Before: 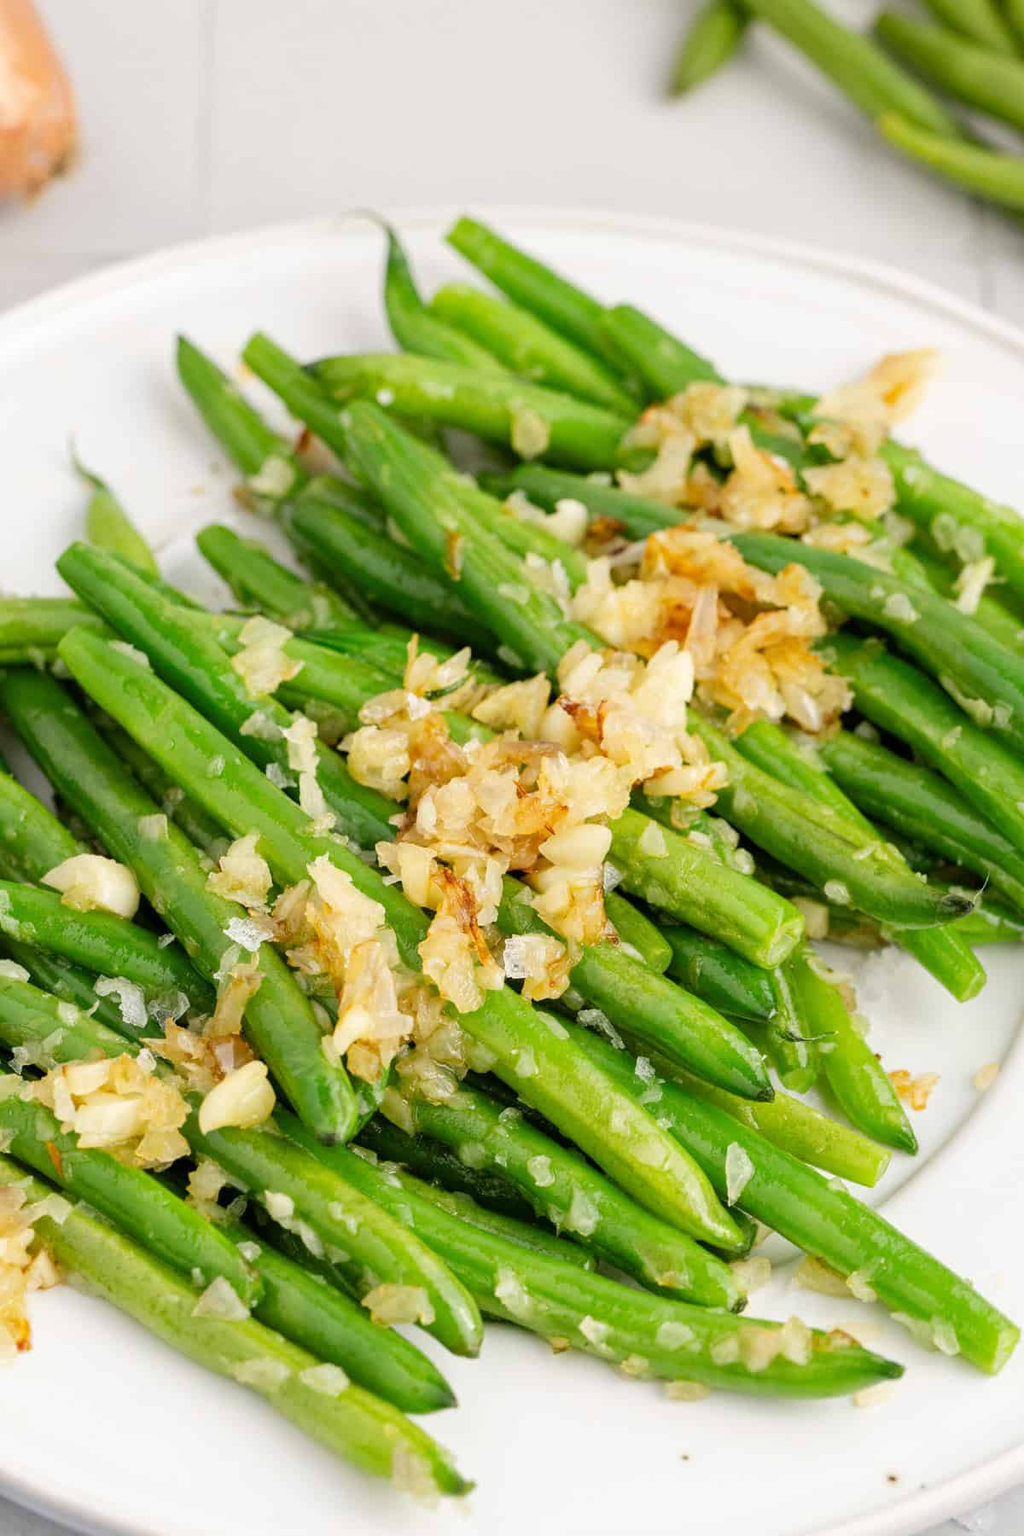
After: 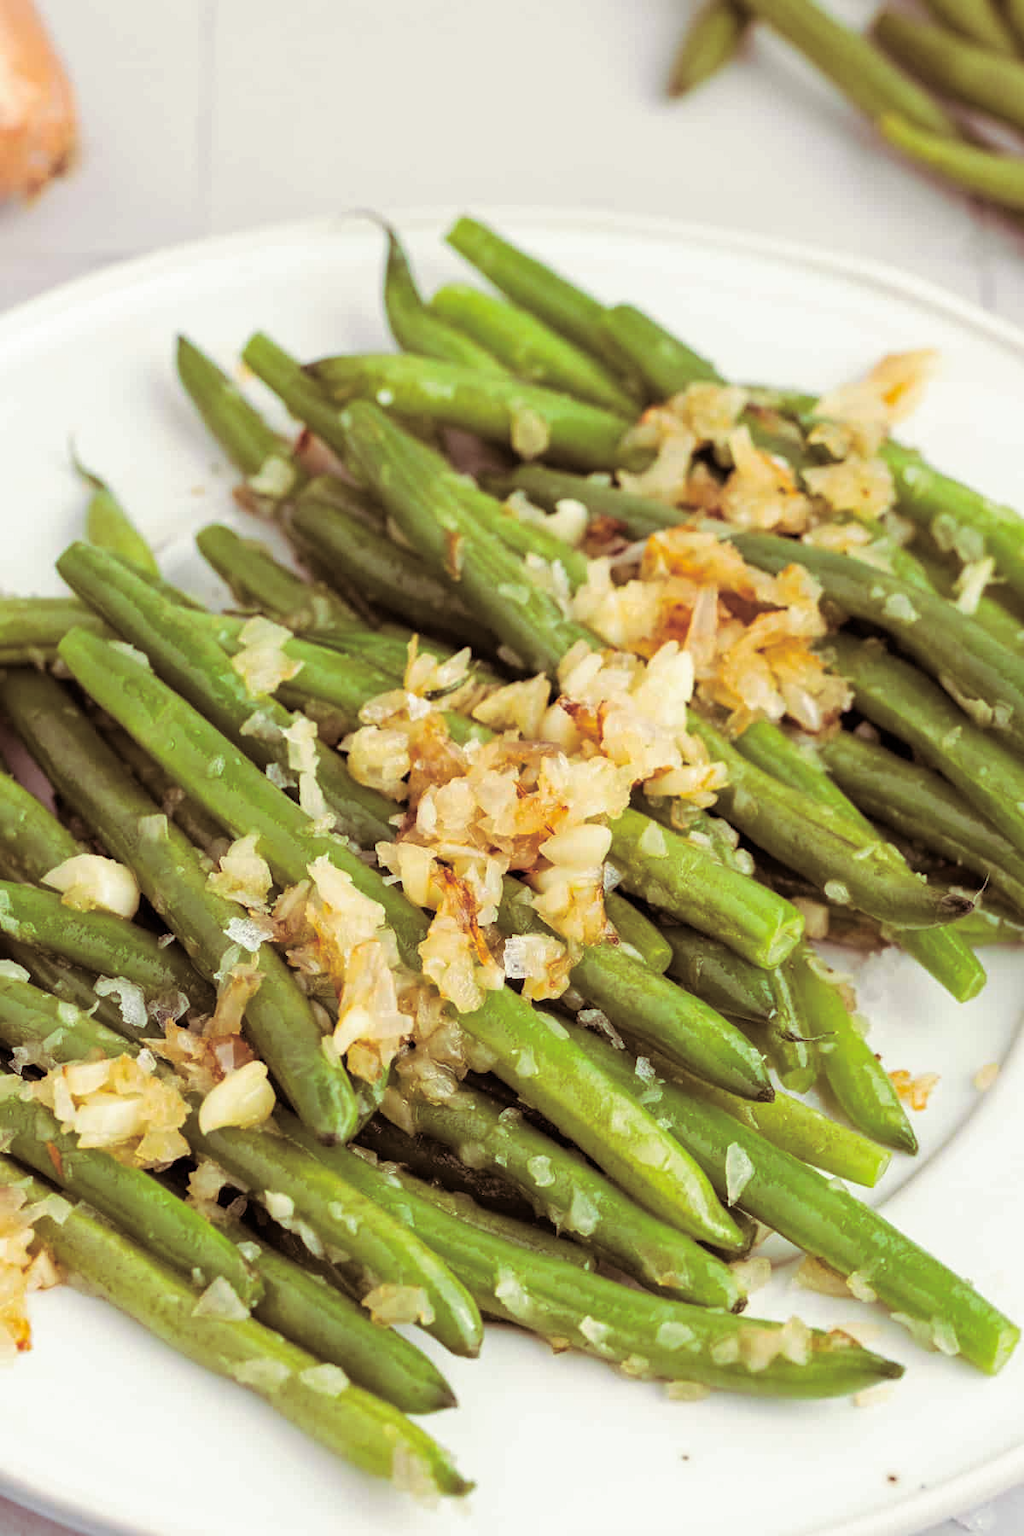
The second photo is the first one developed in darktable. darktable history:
split-toning: on, module defaults
white balance: red 1, blue 1
